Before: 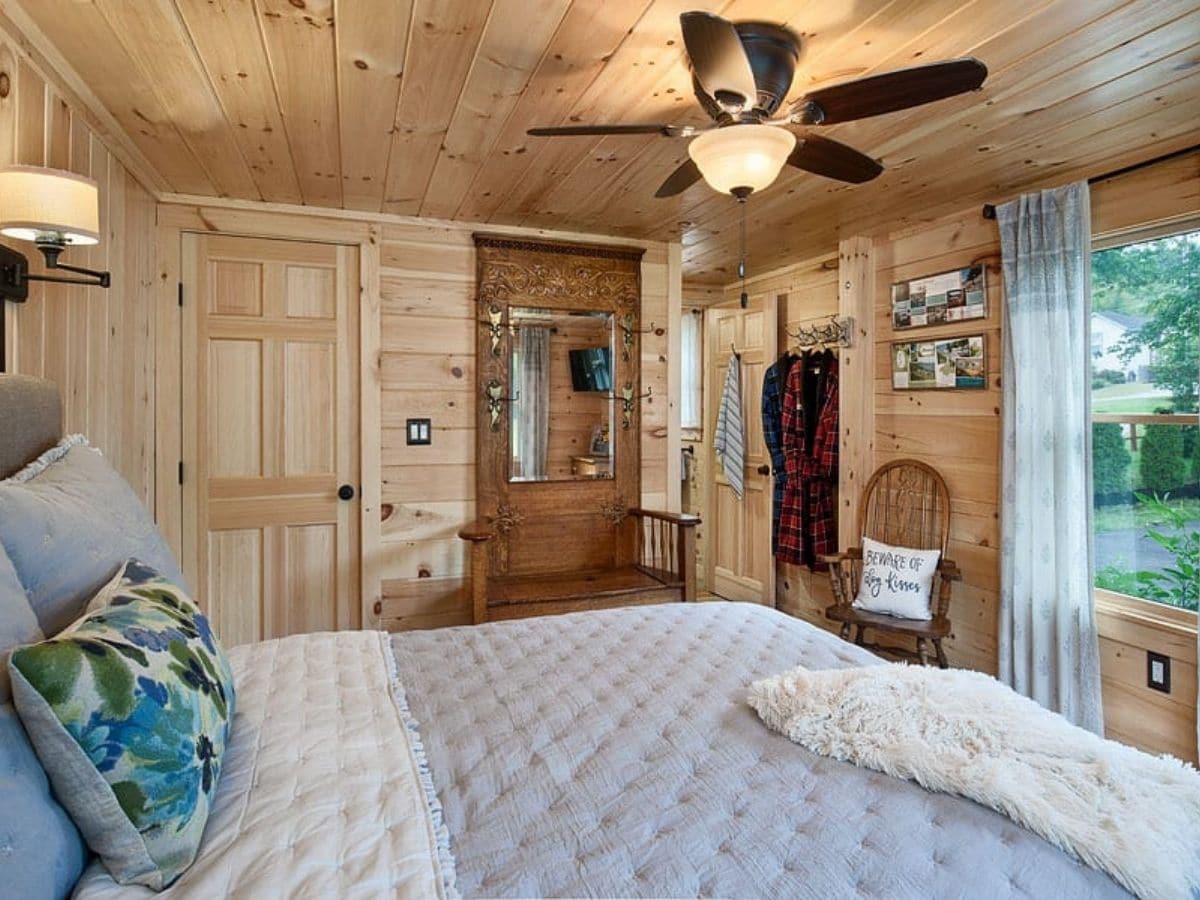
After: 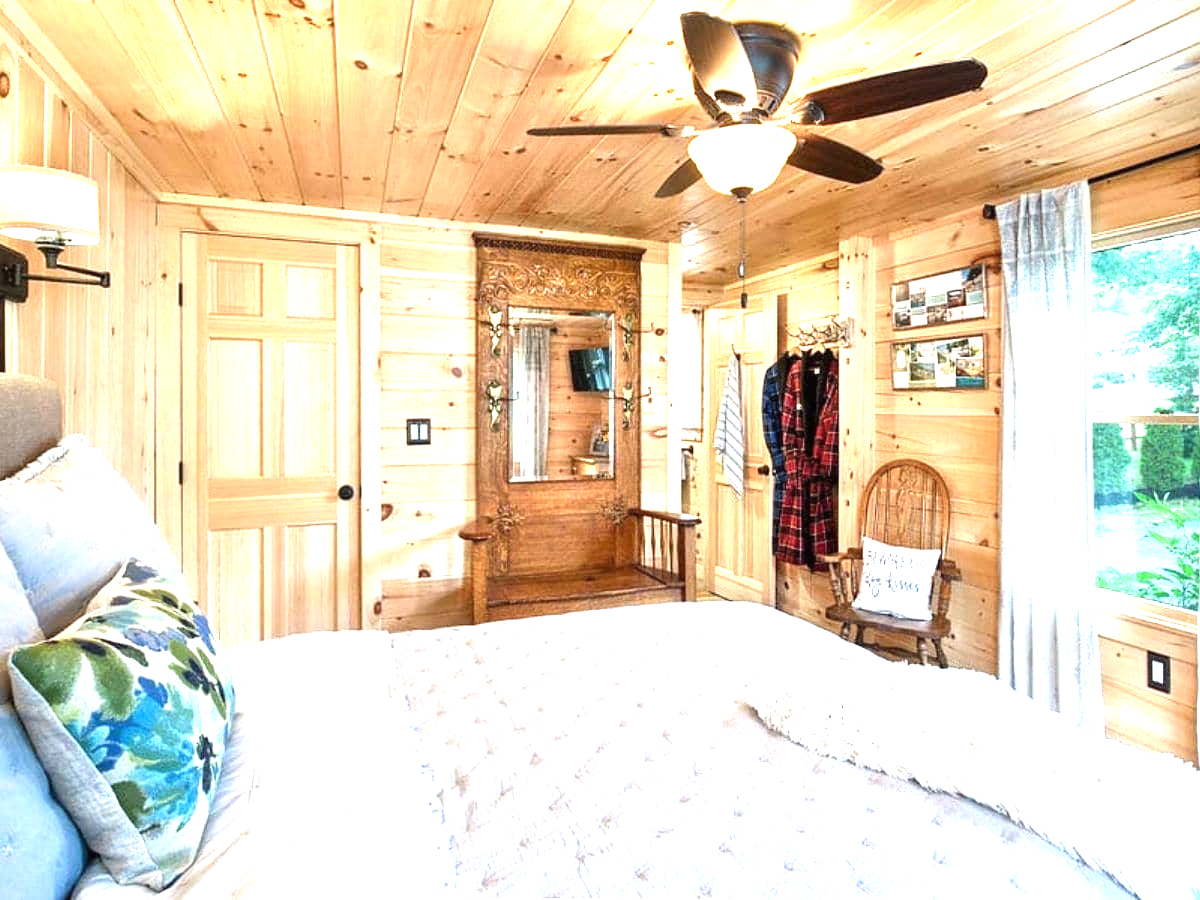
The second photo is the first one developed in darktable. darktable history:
exposure: black level correction 0, exposure 1.388 EV, compensate exposure bias true, compensate highlight preservation false
tone equalizer: -8 EV -0.379 EV, -7 EV -0.373 EV, -6 EV -0.359 EV, -5 EV -0.22 EV, -3 EV 0.192 EV, -2 EV 0.312 EV, -1 EV 0.409 EV, +0 EV 0.39 EV
